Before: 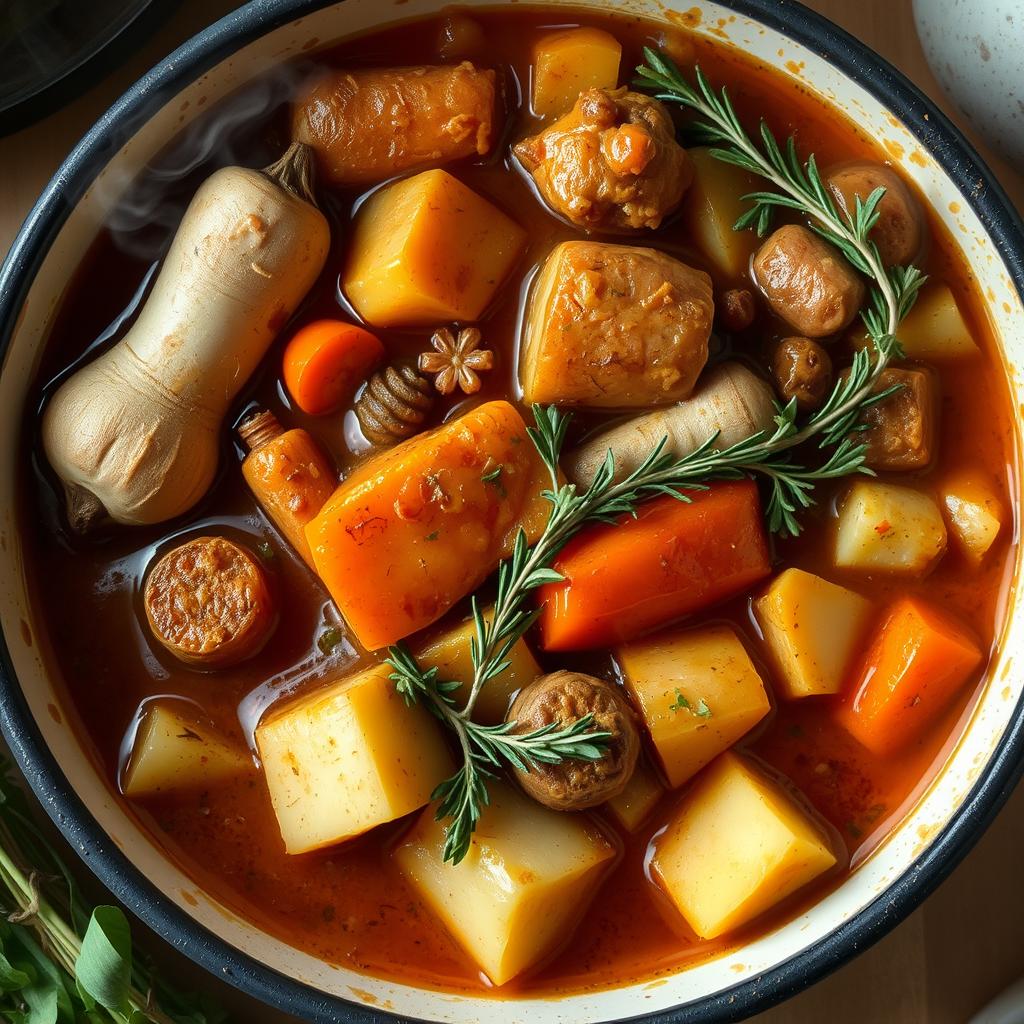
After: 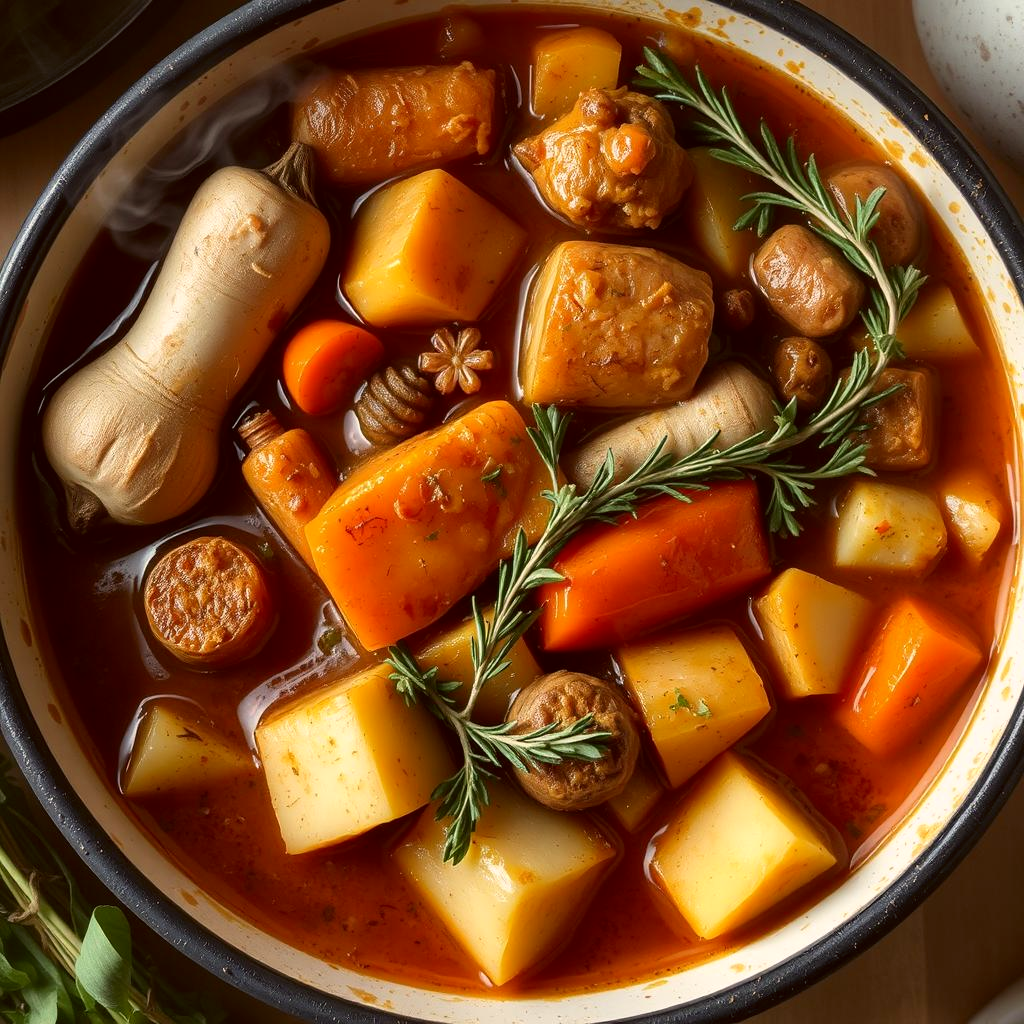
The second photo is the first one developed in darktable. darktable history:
color correction: highlights a* 6.8, highlights b* 7.98, shadows a* 6.24, shadows b* 7.21, saturation 0.924
